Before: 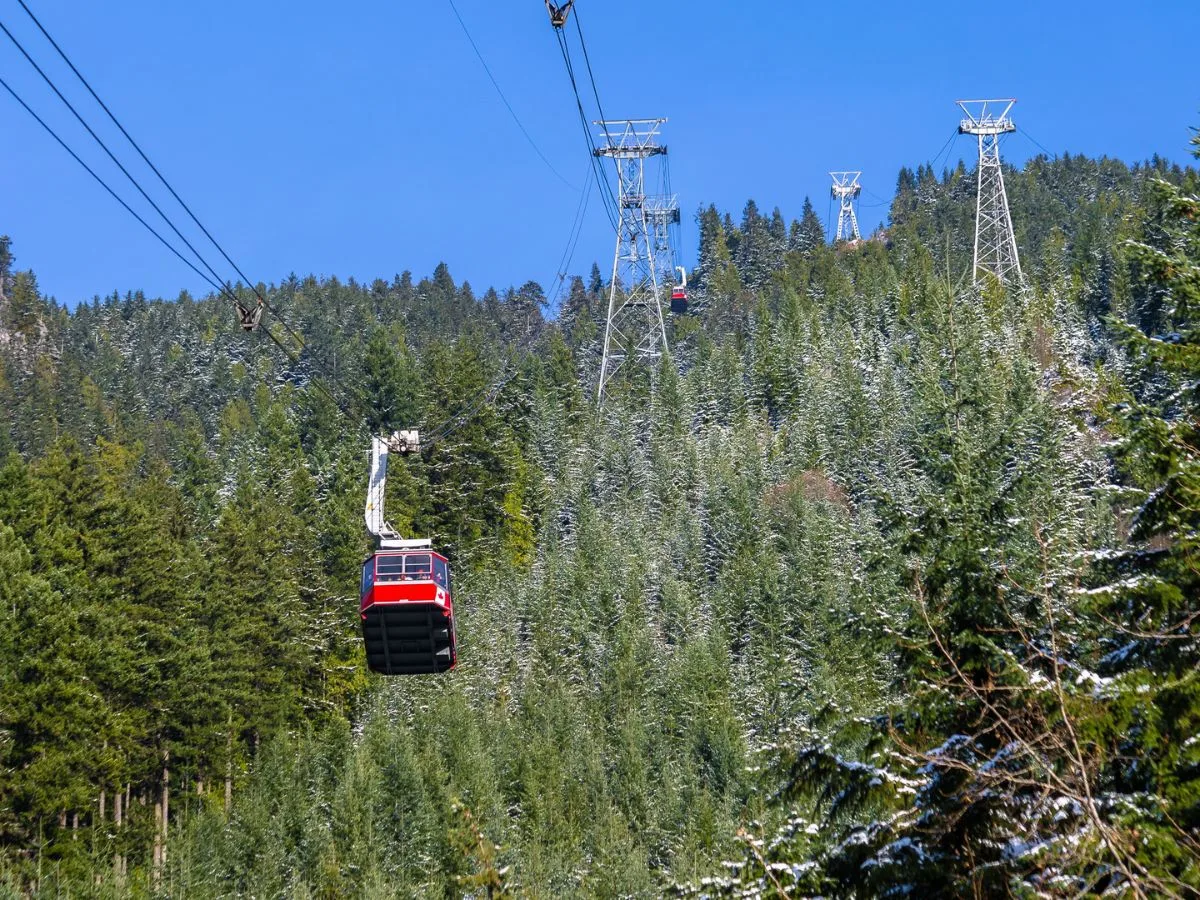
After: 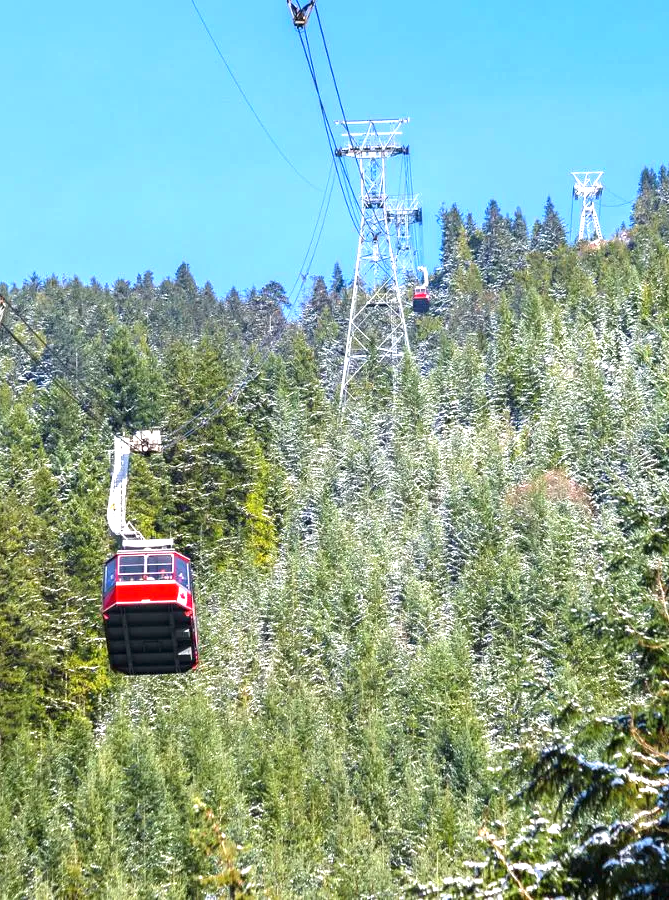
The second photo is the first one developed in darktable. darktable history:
exposure: black level correction 0, exposure 1.185 EV, compensate exposure bias true, compensate highlight preservation false
crop: left 21.527%, right 22.684%
